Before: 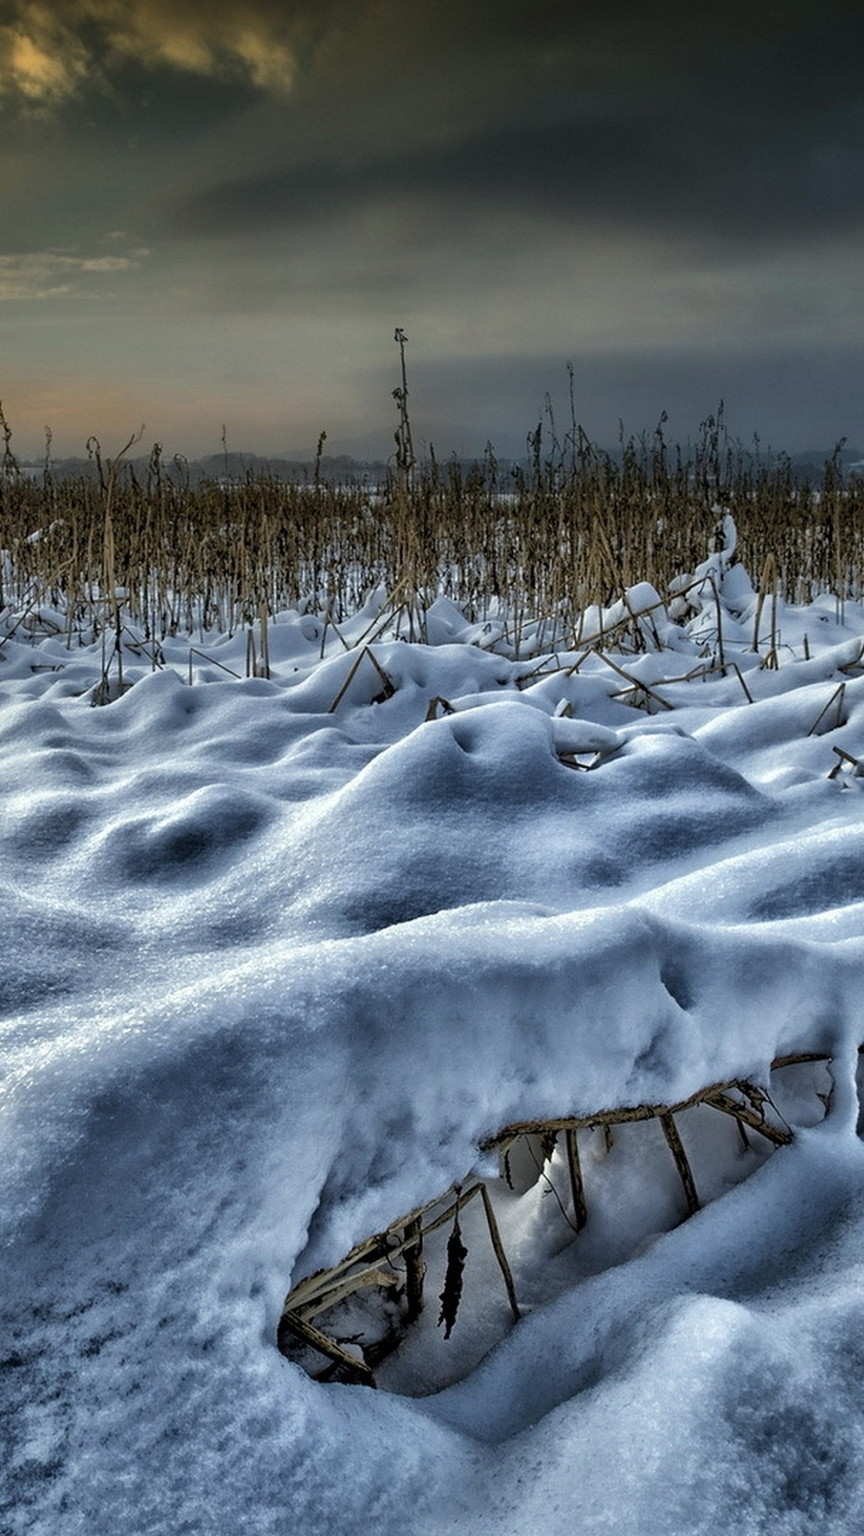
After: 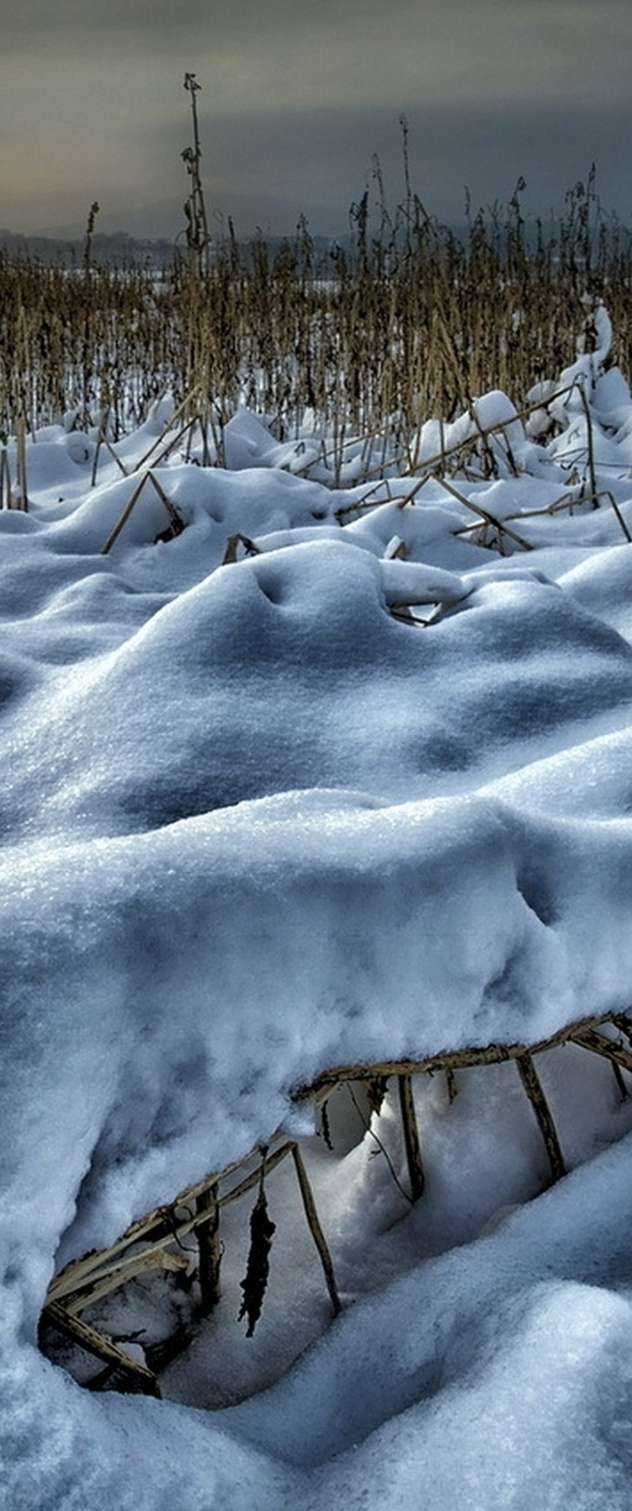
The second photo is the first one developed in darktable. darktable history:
crop and rotate: left 28.659%, top 17.593%, right 12.753%, bottom 3.678%
